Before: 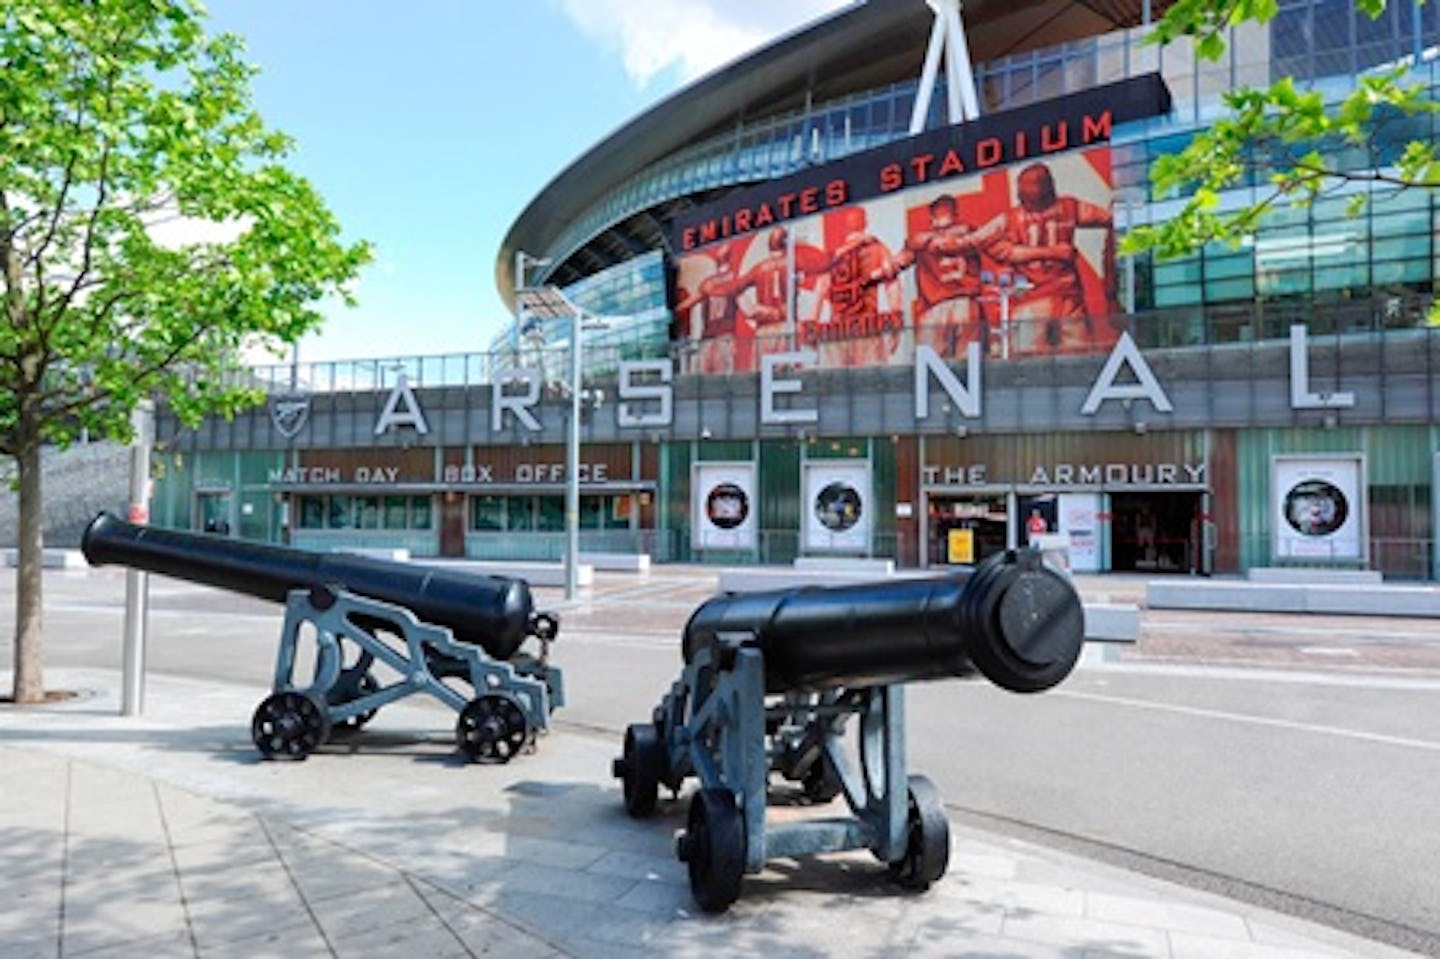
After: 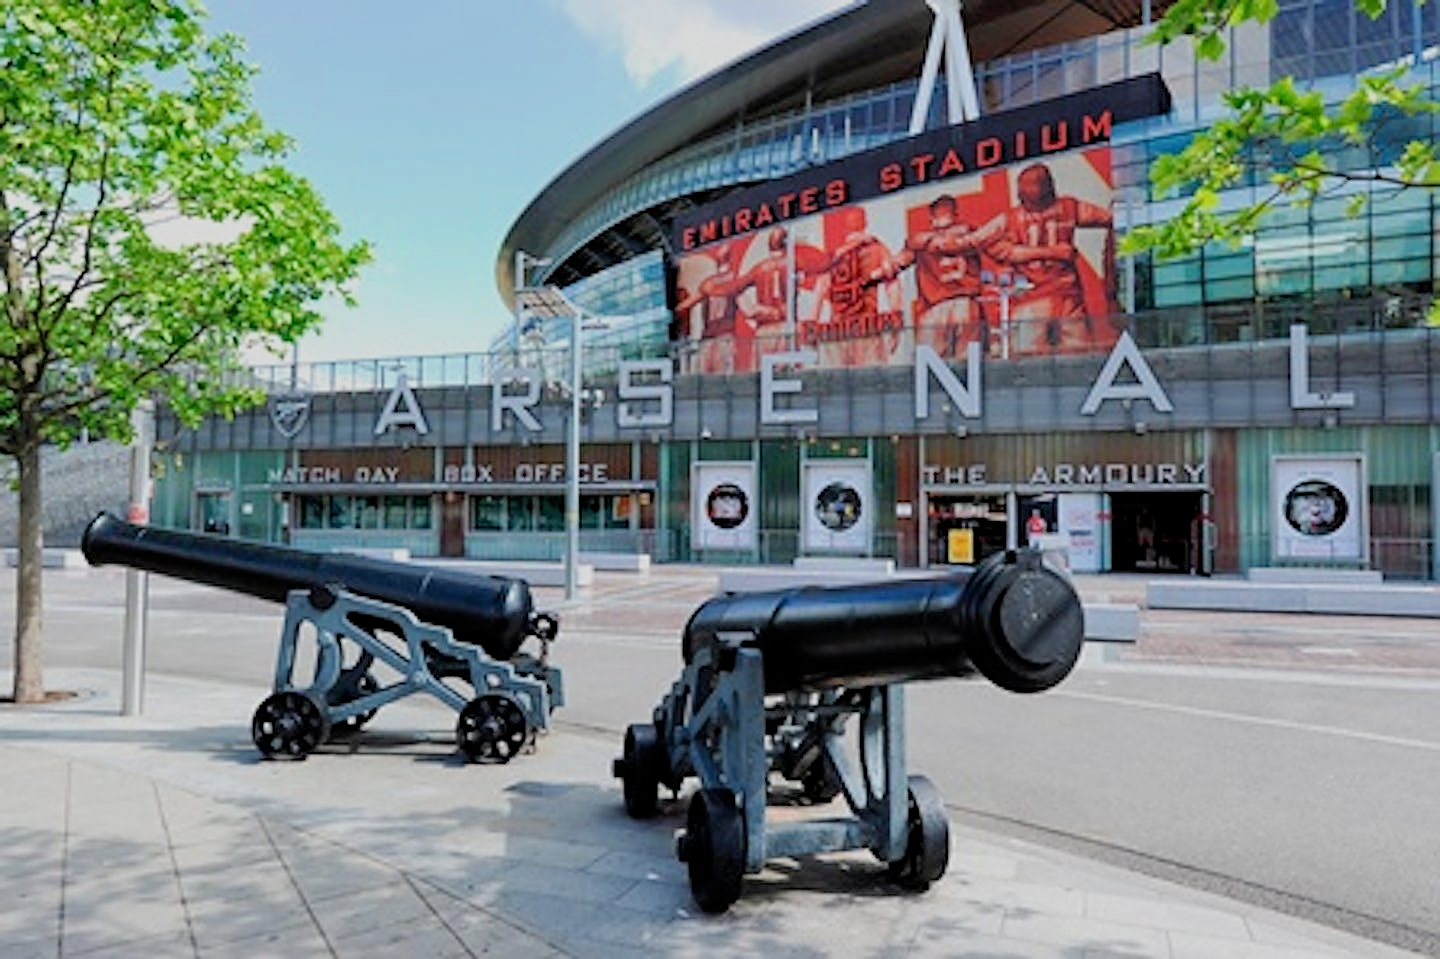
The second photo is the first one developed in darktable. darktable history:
filmic rgb: middle gray luminance 18.21%, black relative exposure -9.03 EV, white relative exposure 3.71 EV, target black luminance 0%, hardness 4.89, latitude 68.27%, contrast 0.949, highlights saturation mix 18.75%, shadows ↔ highlights balance 21.69%, iterations of high-quality reconstruction 0
sharpen: on, module defaults
exposure: exposure -0.058 EV, compensate exposure bias true, compensate highlight preservation false
